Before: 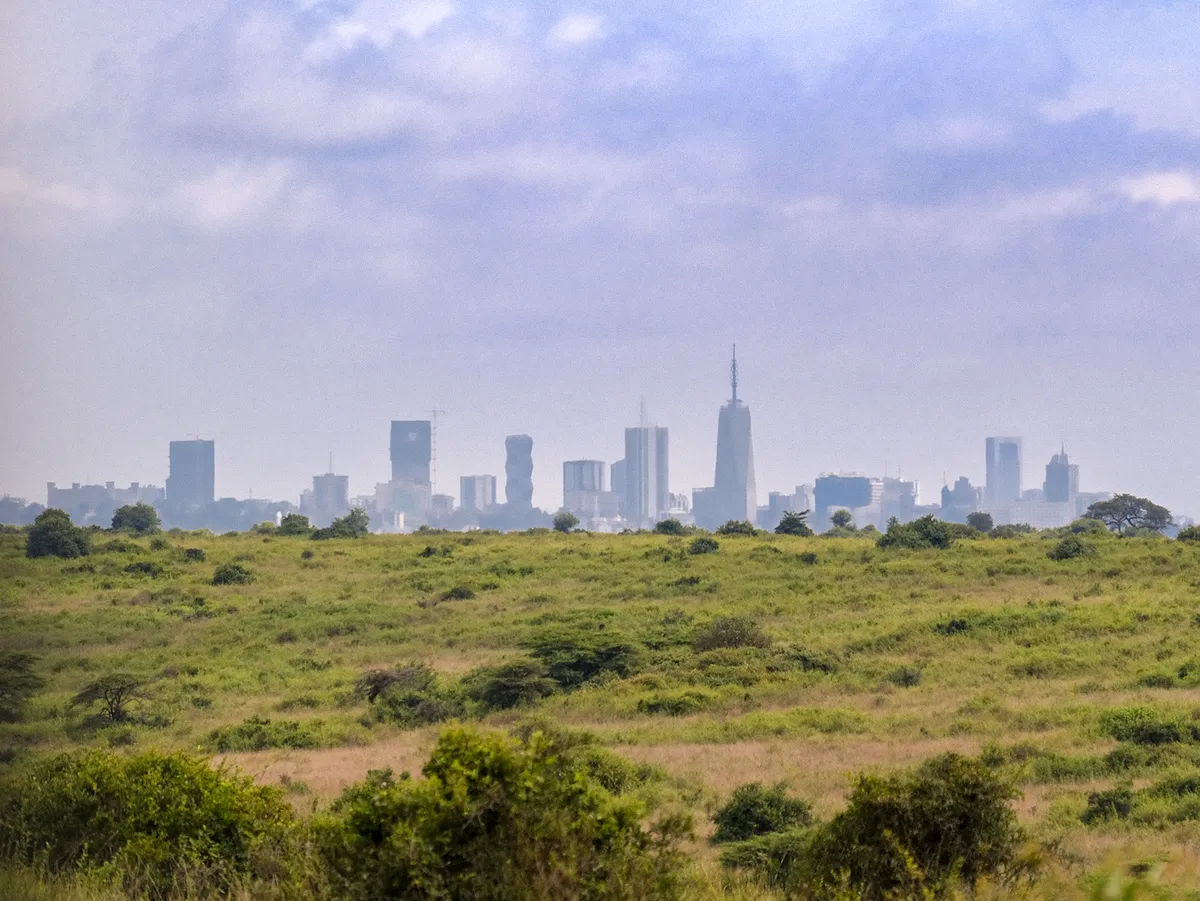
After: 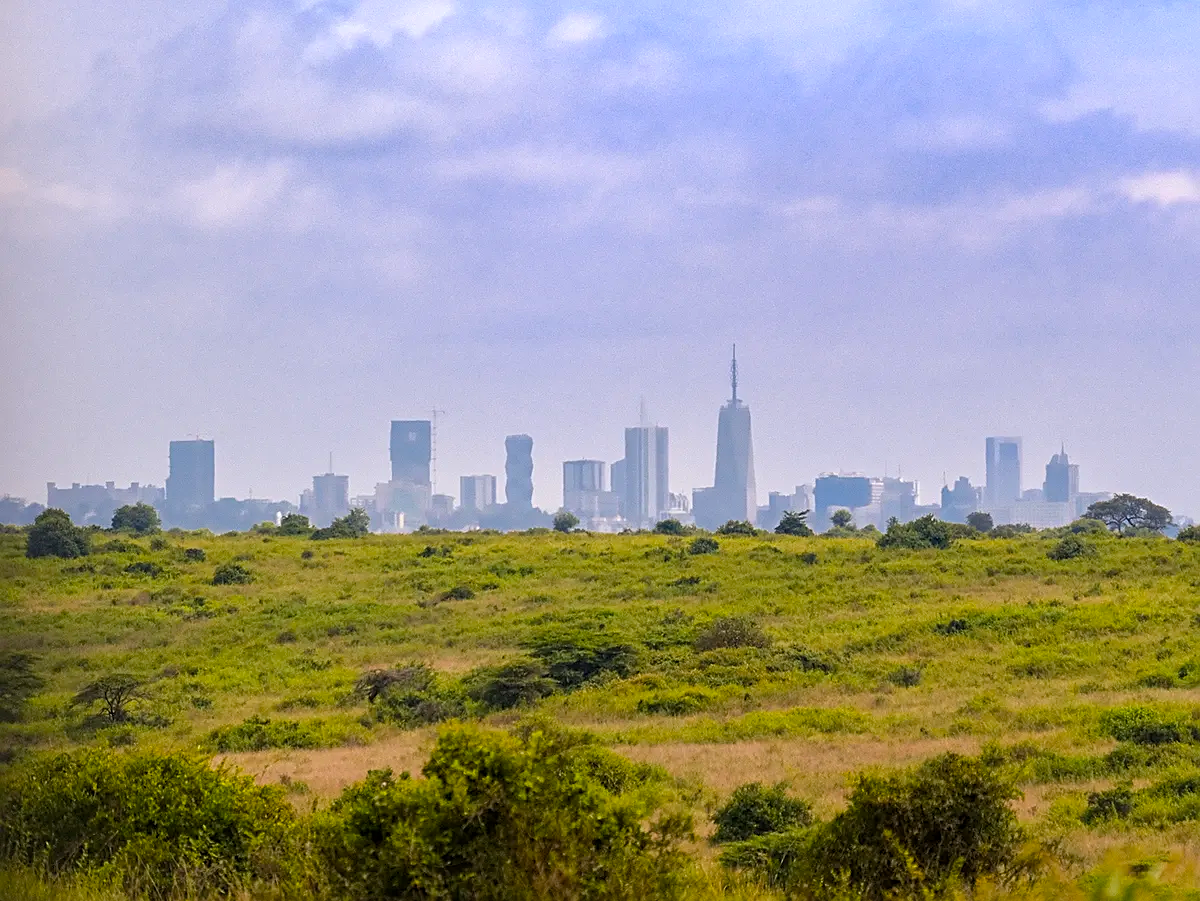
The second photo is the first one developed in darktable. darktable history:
sharpen: on, module defaults
color balance rgb: perceptual saturation grading › global saturation 25%, global vibrance 20%
